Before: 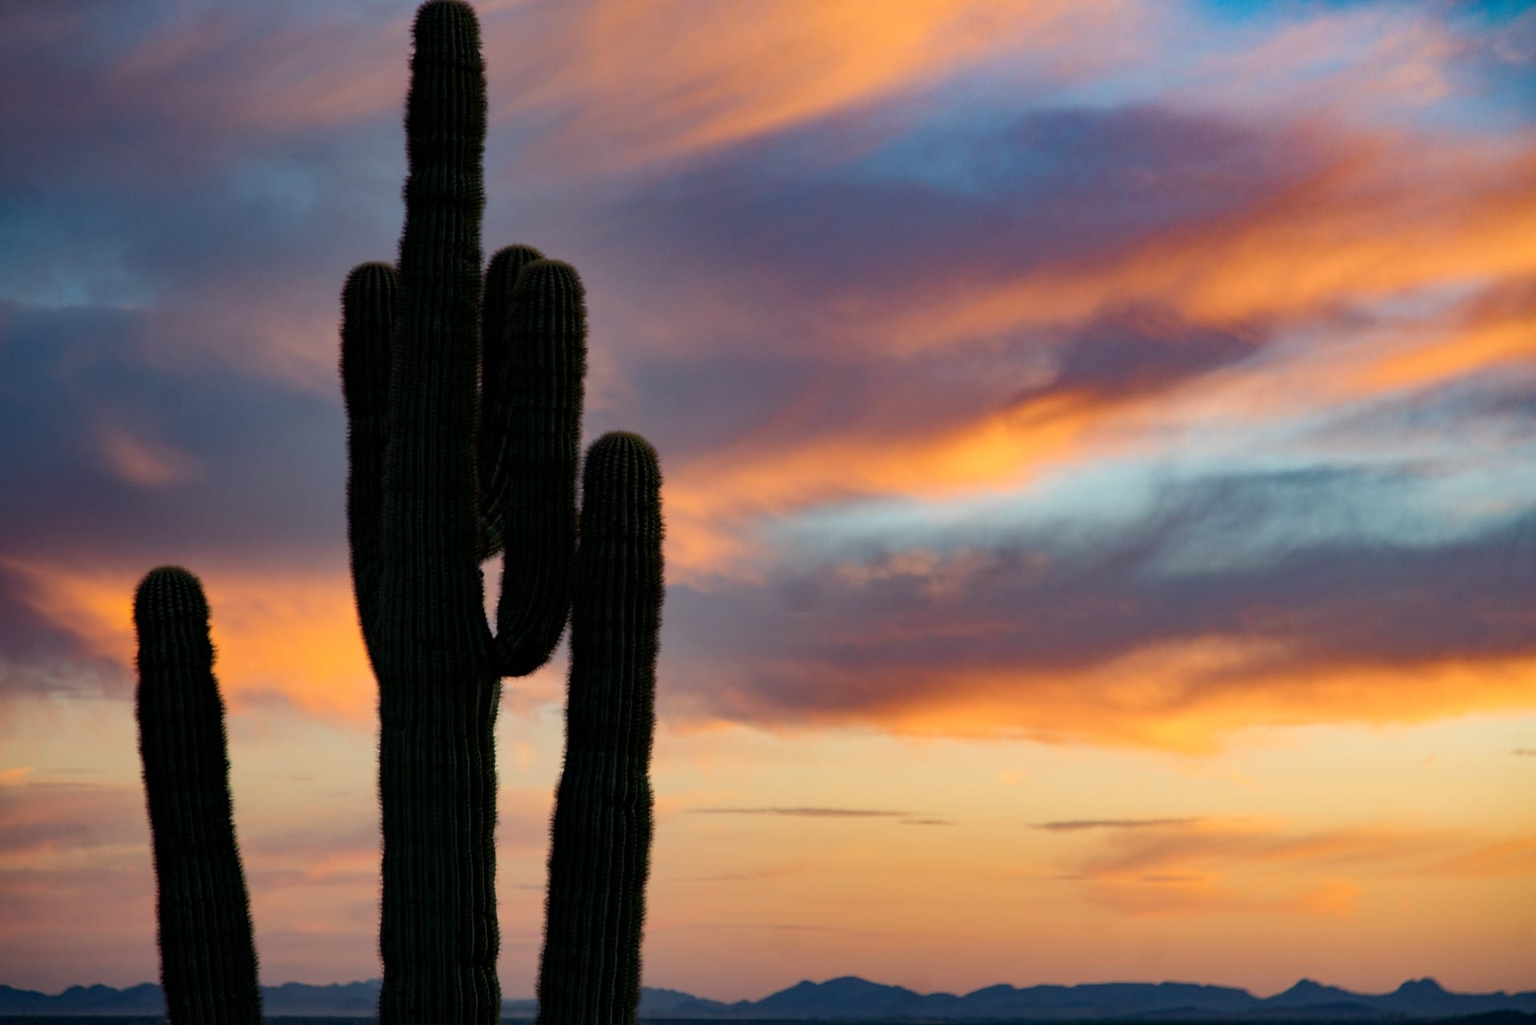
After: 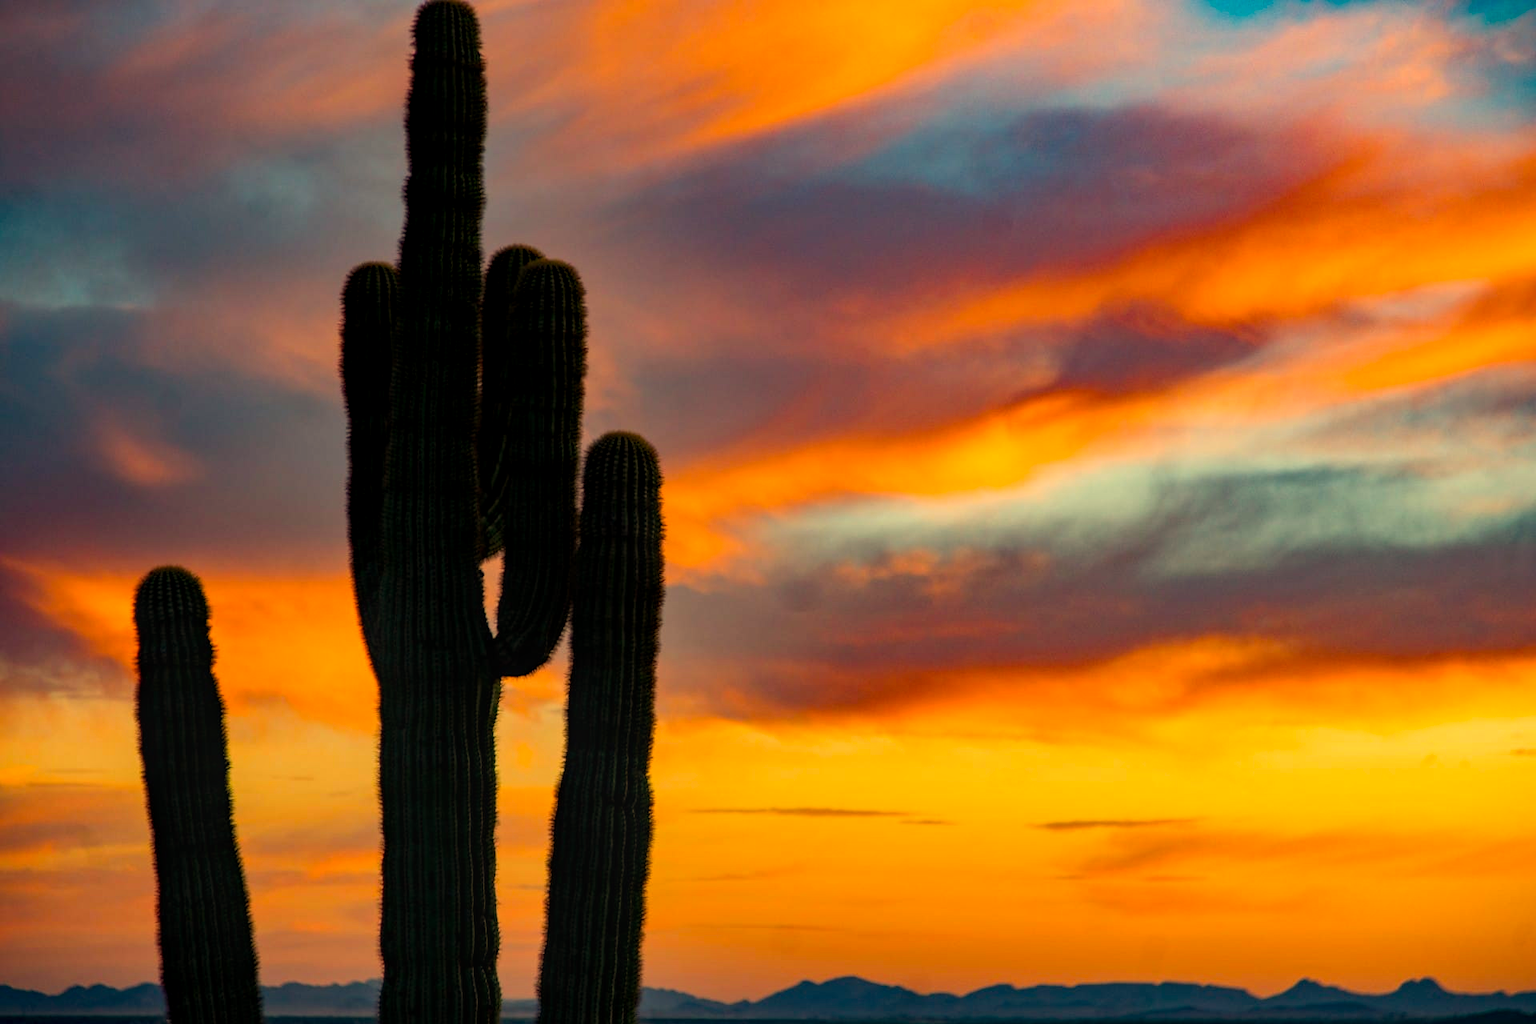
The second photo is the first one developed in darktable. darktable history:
local contrast: on, module defaults
color balance rgb: linear chroma grading › global chroma 15%, perceptual saturation grading › global saturation 30%
contrast brightness saturation: contrast 0.08, saturation 0.02
white balance: red 1.138, green 0.996, blue 0.812
